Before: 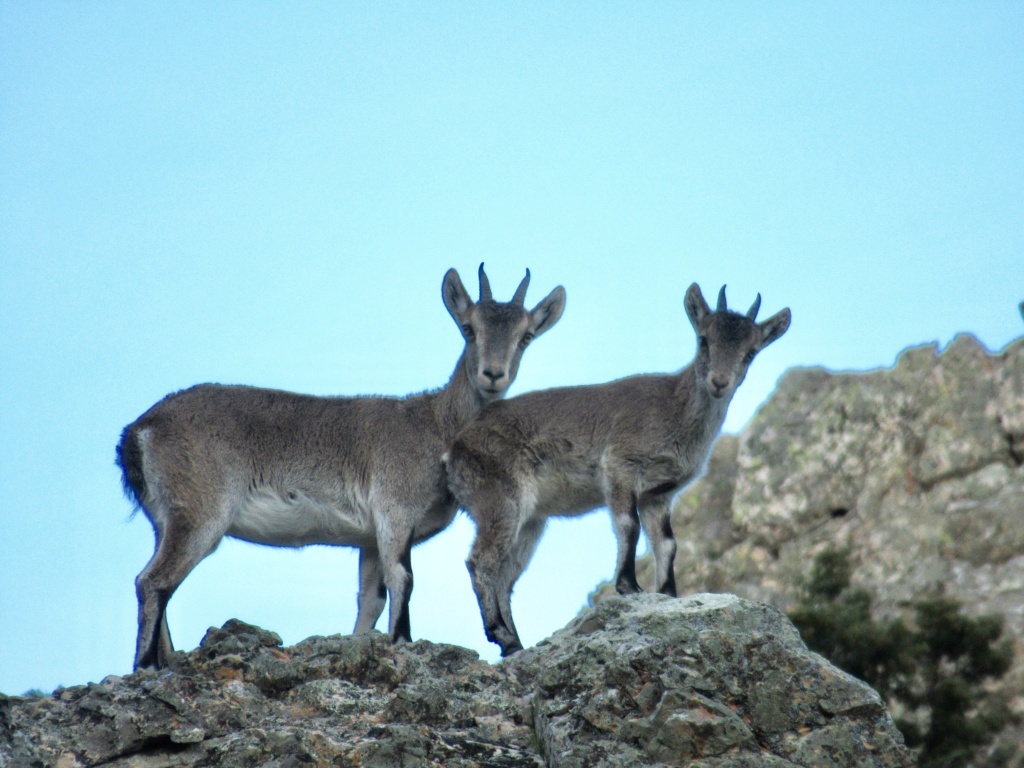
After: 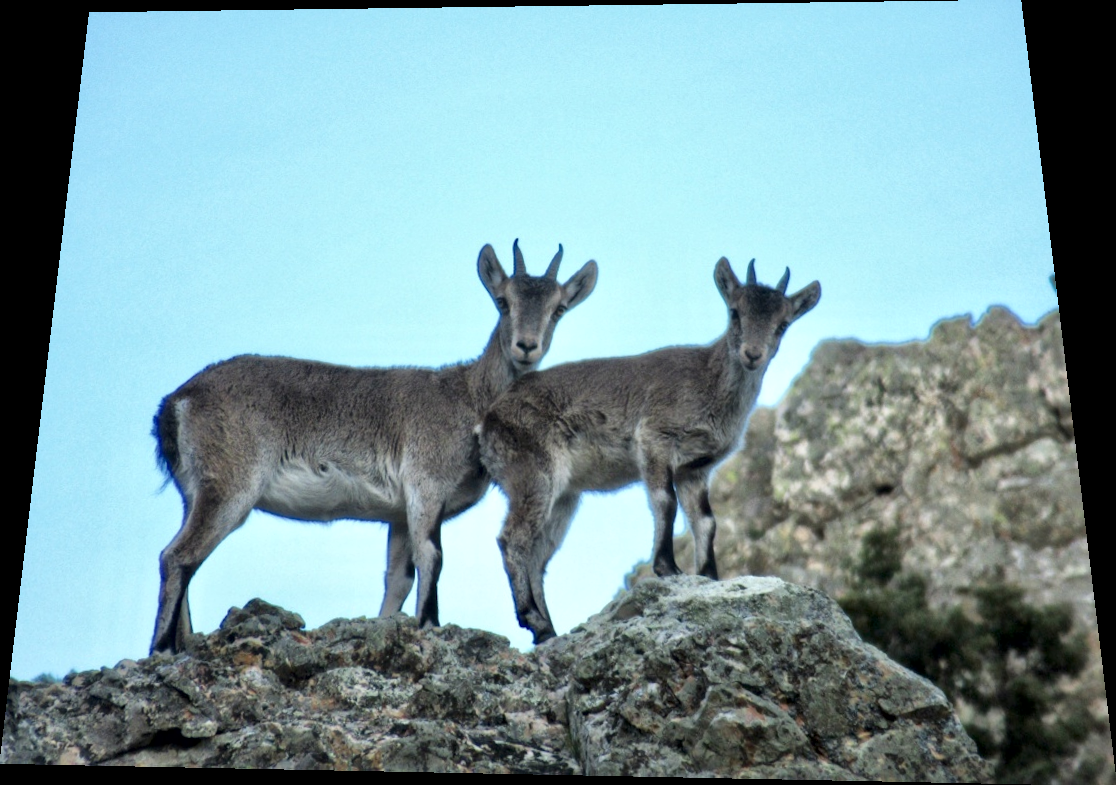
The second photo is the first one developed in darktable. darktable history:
rotate and perspective: rotation 0.128°, lens shift (vertical) -0.181, lens shift (horizontal) -0.044, shear 0.001, automatic cropping off
local contrast: mode bilateral grid, contrast 20, coarseness 20, detail 150%, midtone range 0.2
